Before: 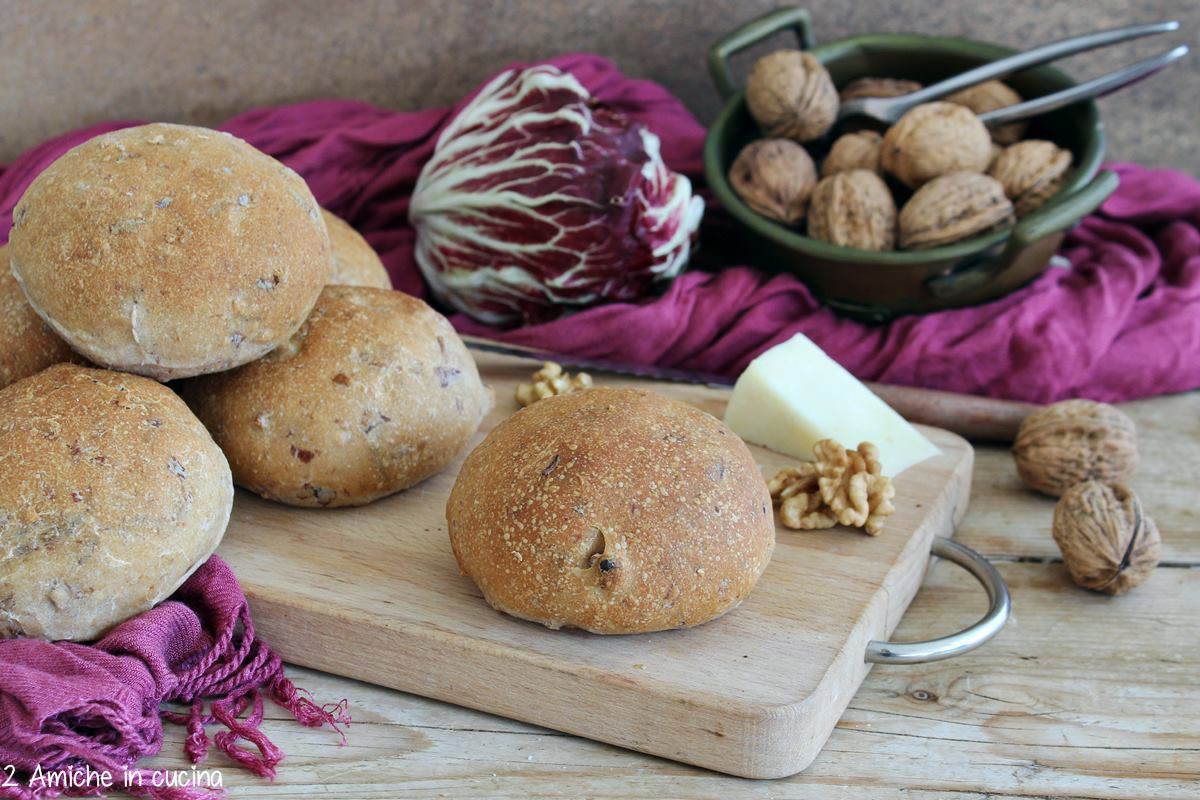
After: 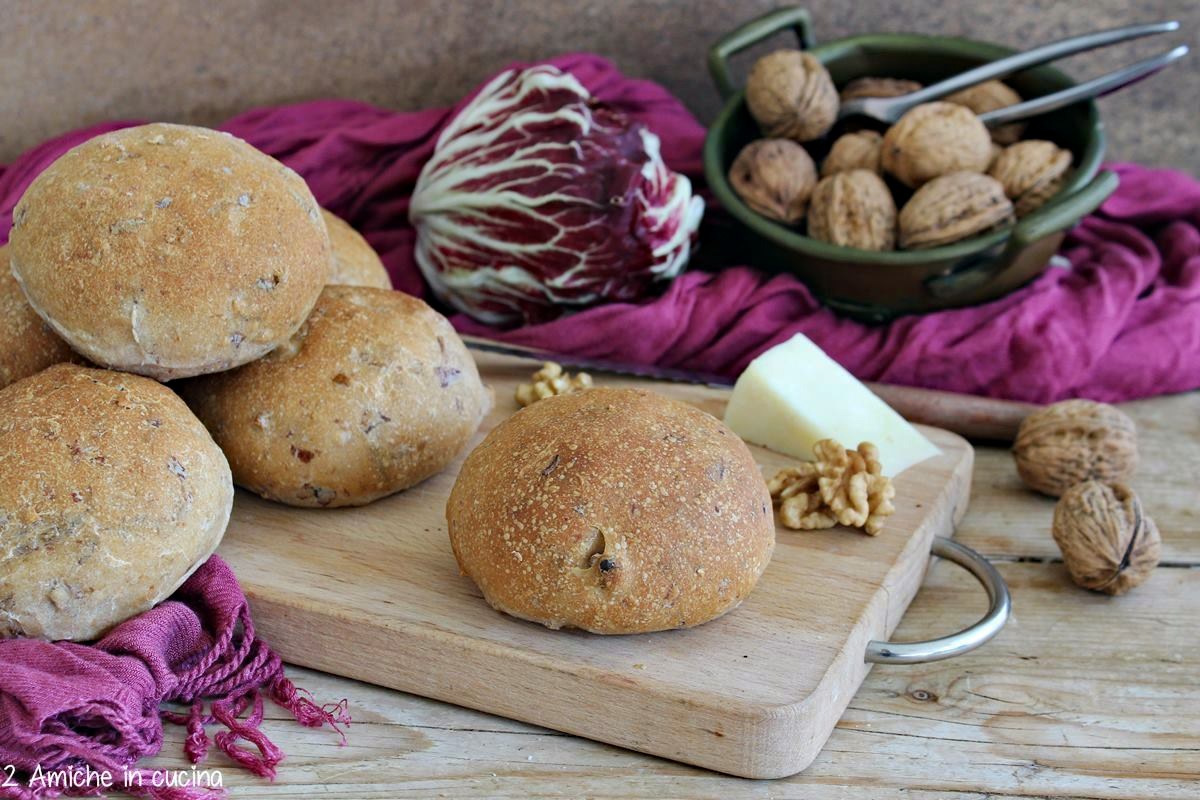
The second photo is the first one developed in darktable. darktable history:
white balance: emerald 1
haze removal: adaptive false
